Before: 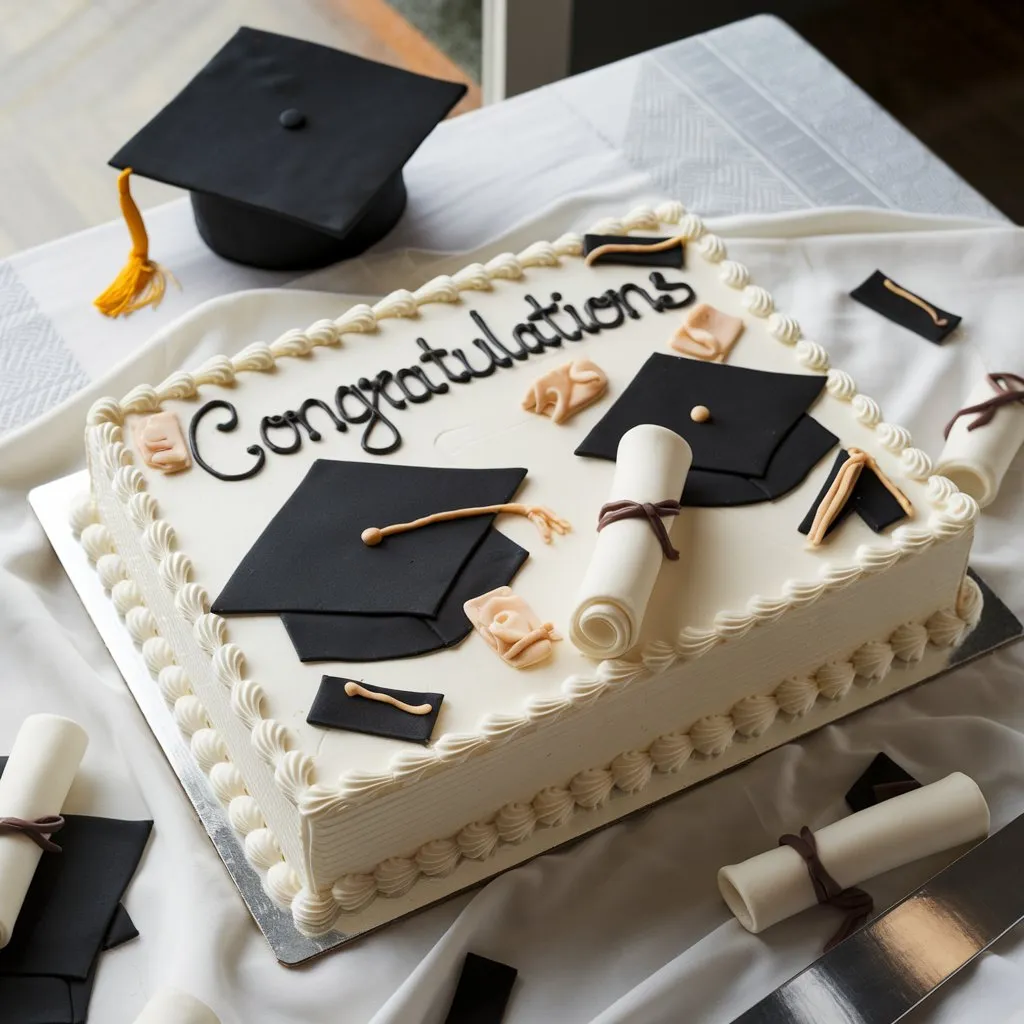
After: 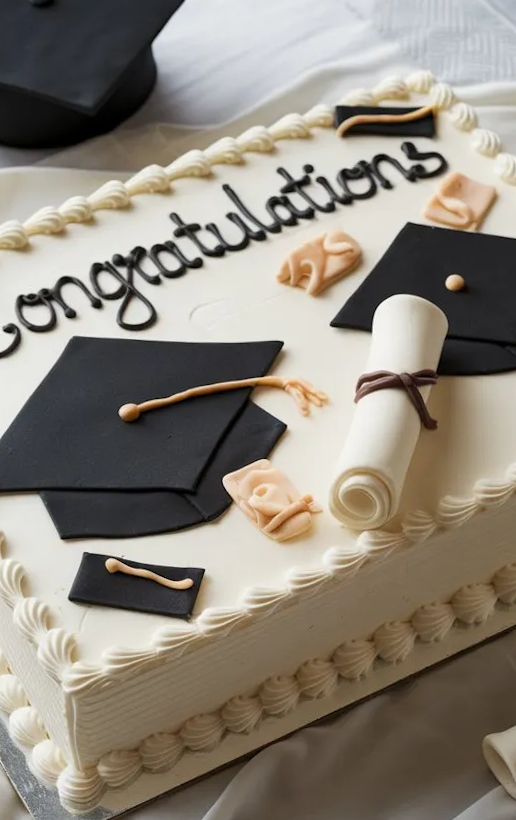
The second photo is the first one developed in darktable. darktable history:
crop and rotate: angle 0.02°, left 24.353%, top 13.219%, right 26.156%, bottom 8.224%
rotate and perspective: rotation -1.24°, automatic cropping off
